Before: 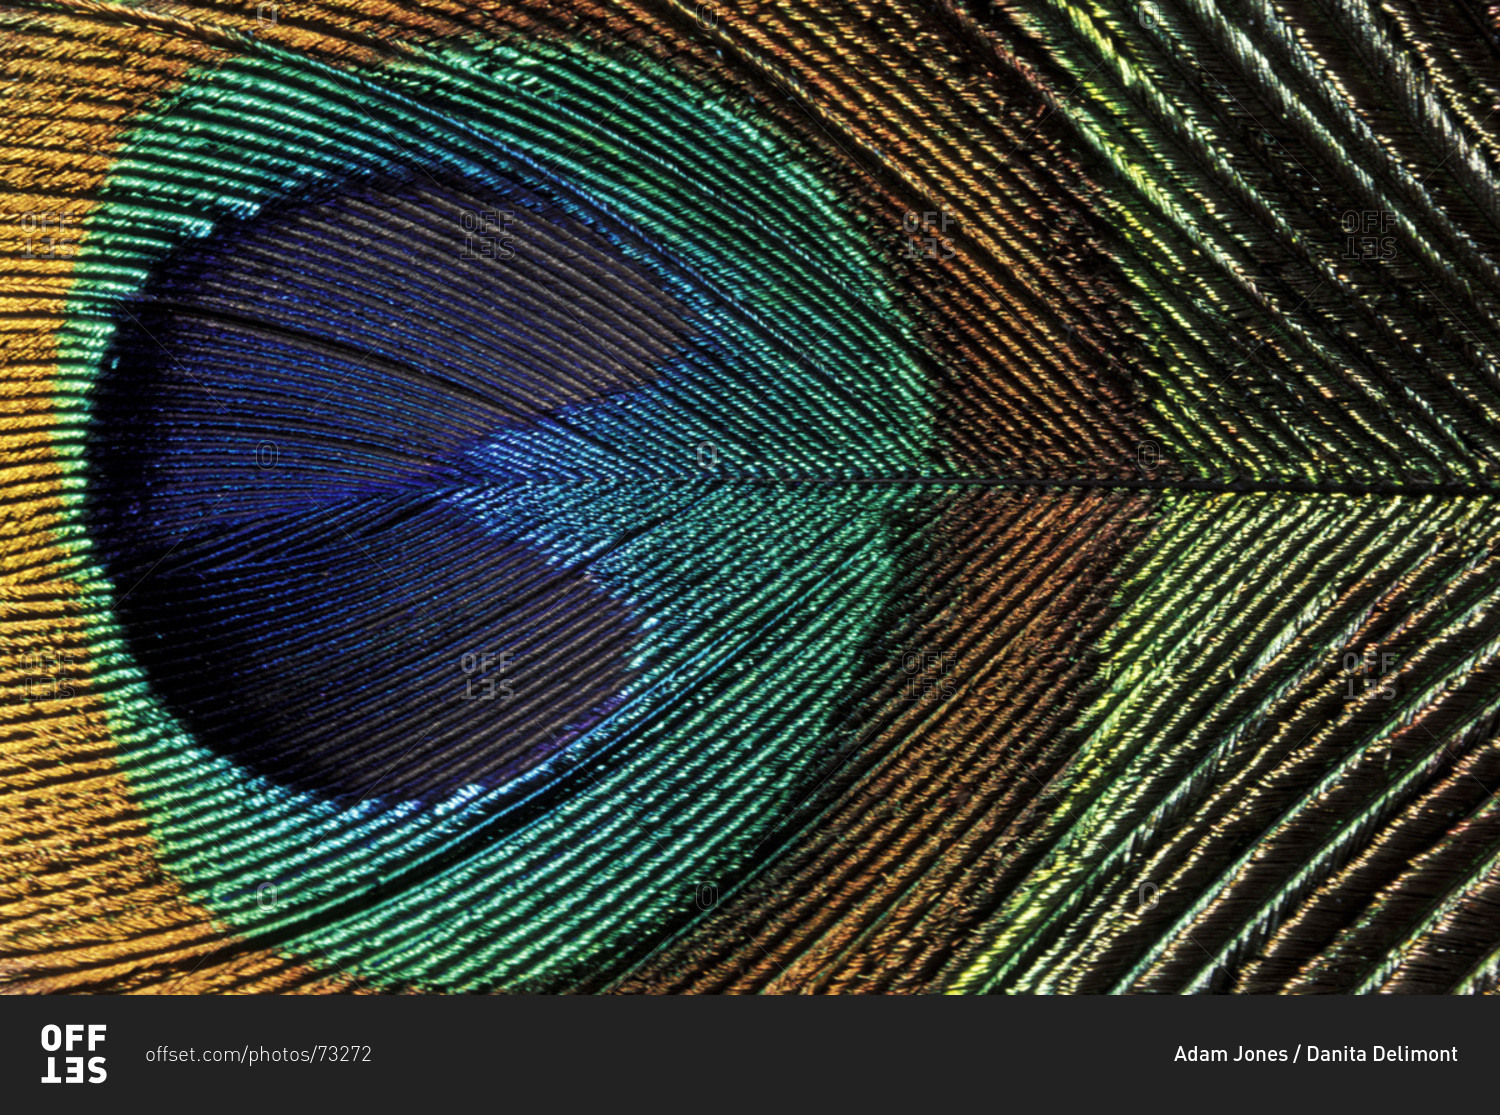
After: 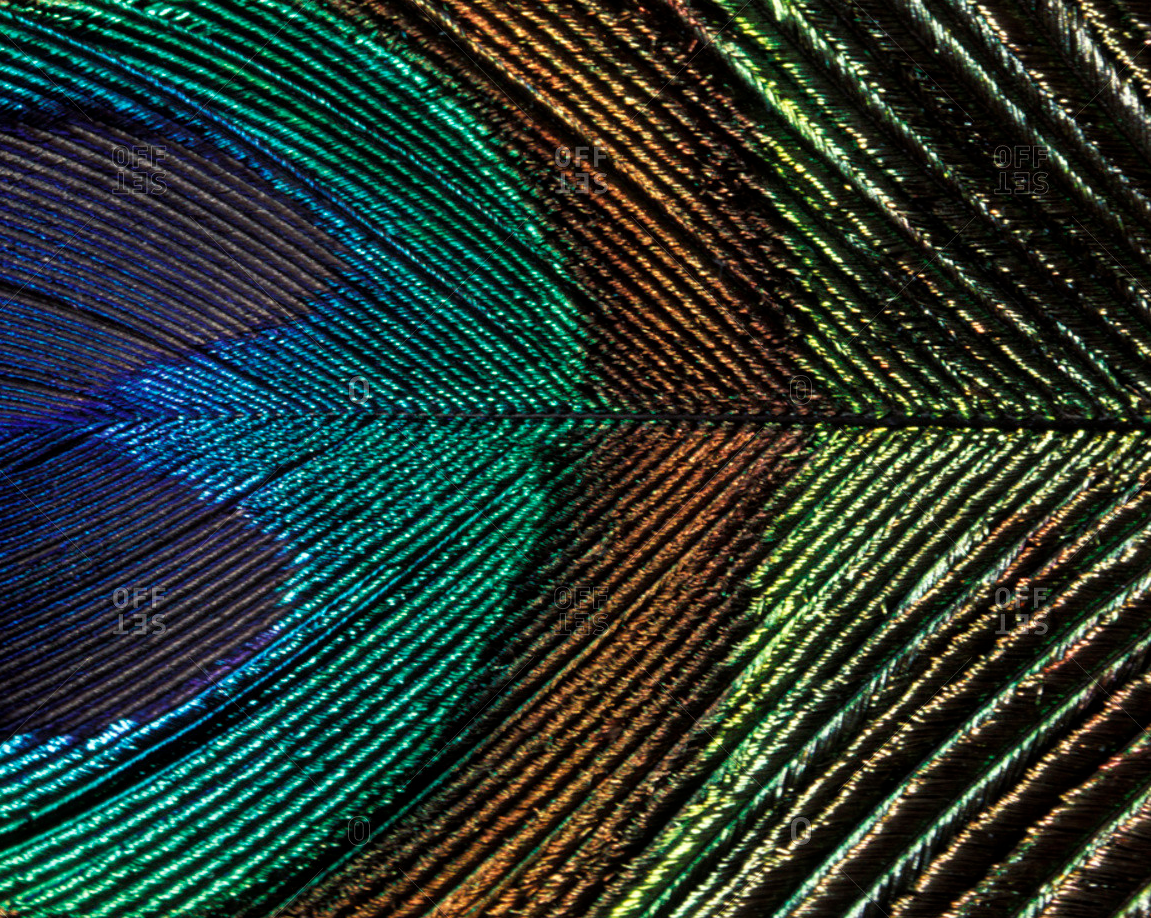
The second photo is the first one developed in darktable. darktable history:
shadows and highlights: shadows -1.58, highlights 41.95
crop: left 23.204%, top 5.891%, bottom 11.716%
